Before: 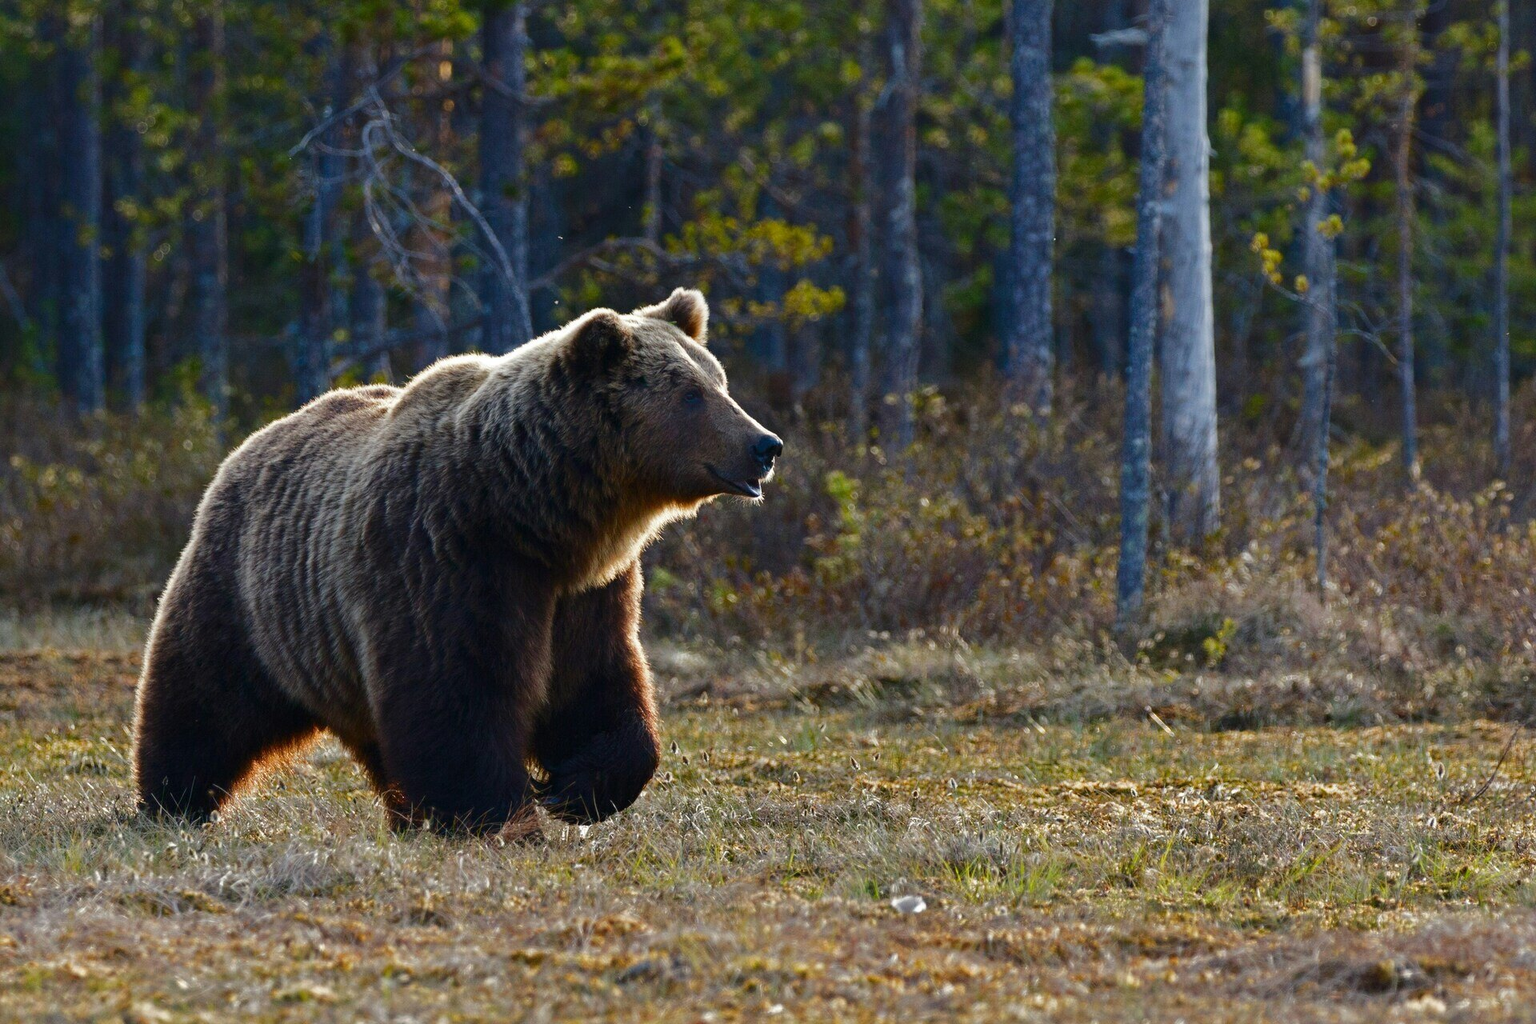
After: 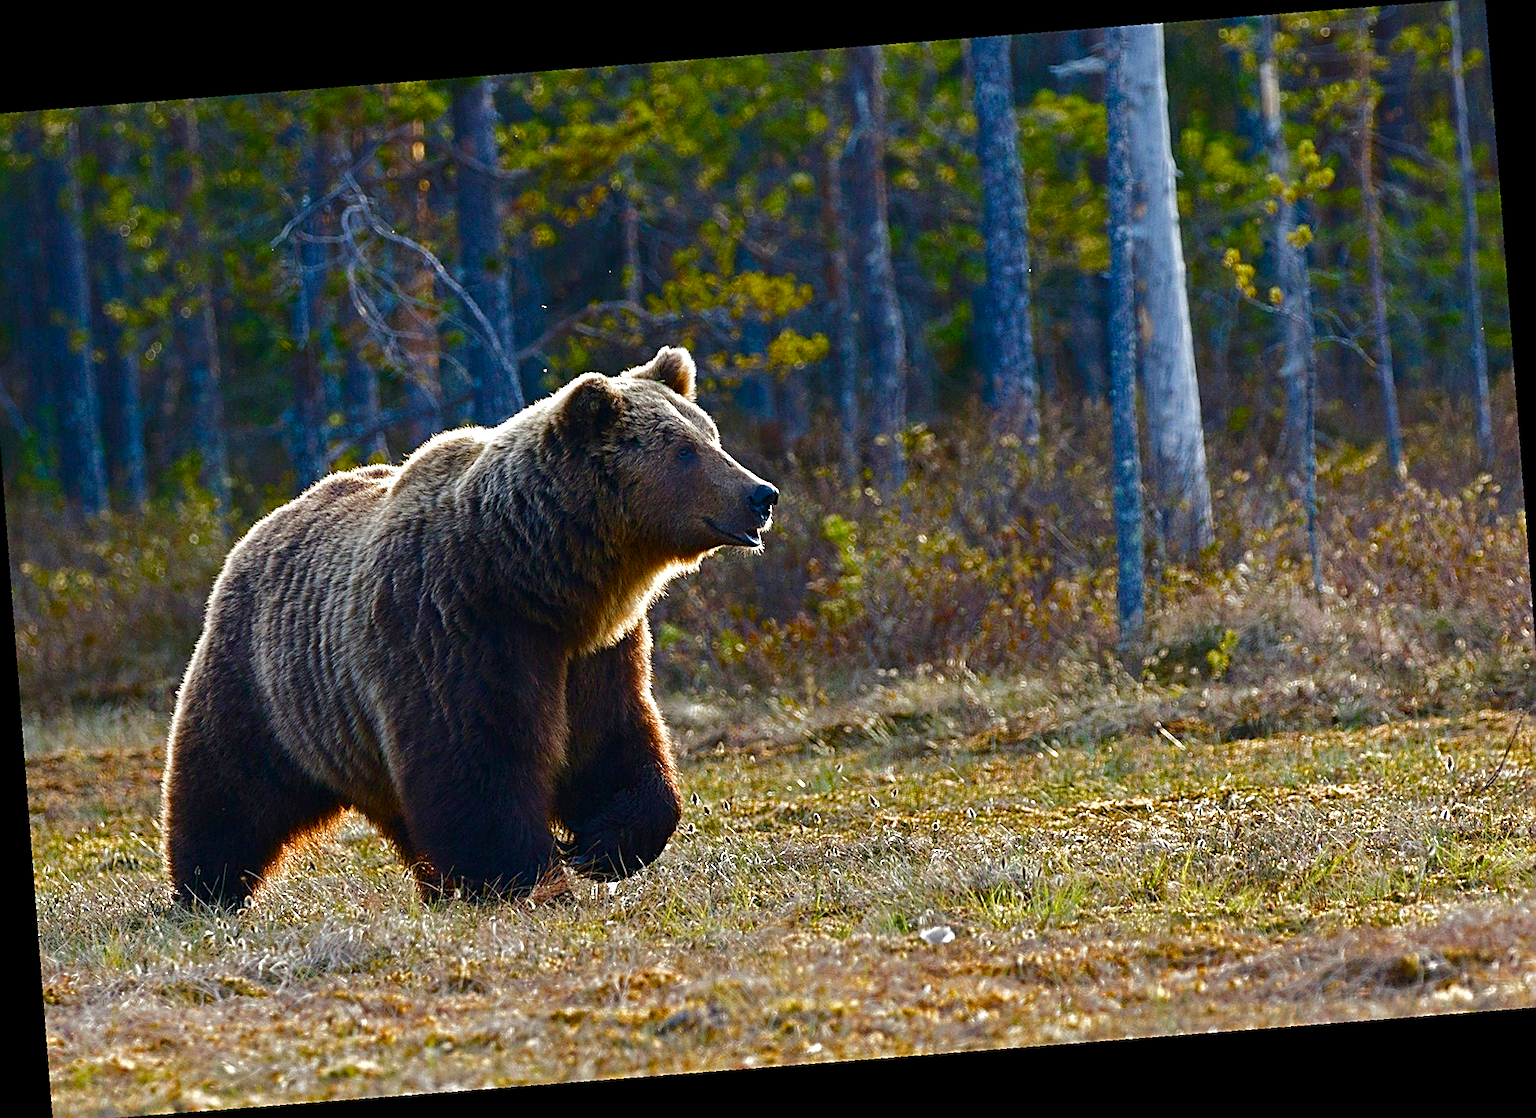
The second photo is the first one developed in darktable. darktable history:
crop and rotate: angle -2.38°
rotate and perspective: rotation -6.83°, automatic cropping off
sharpen: amount 1
color balance rgb: perceptual saturation grading › global saturation 25%, perceptual saturation grading › highlights -50%, perceptual saturation grading › shadows 30%, perceptual brilliance grading › global brilliance 12%, global vibrance 20%
